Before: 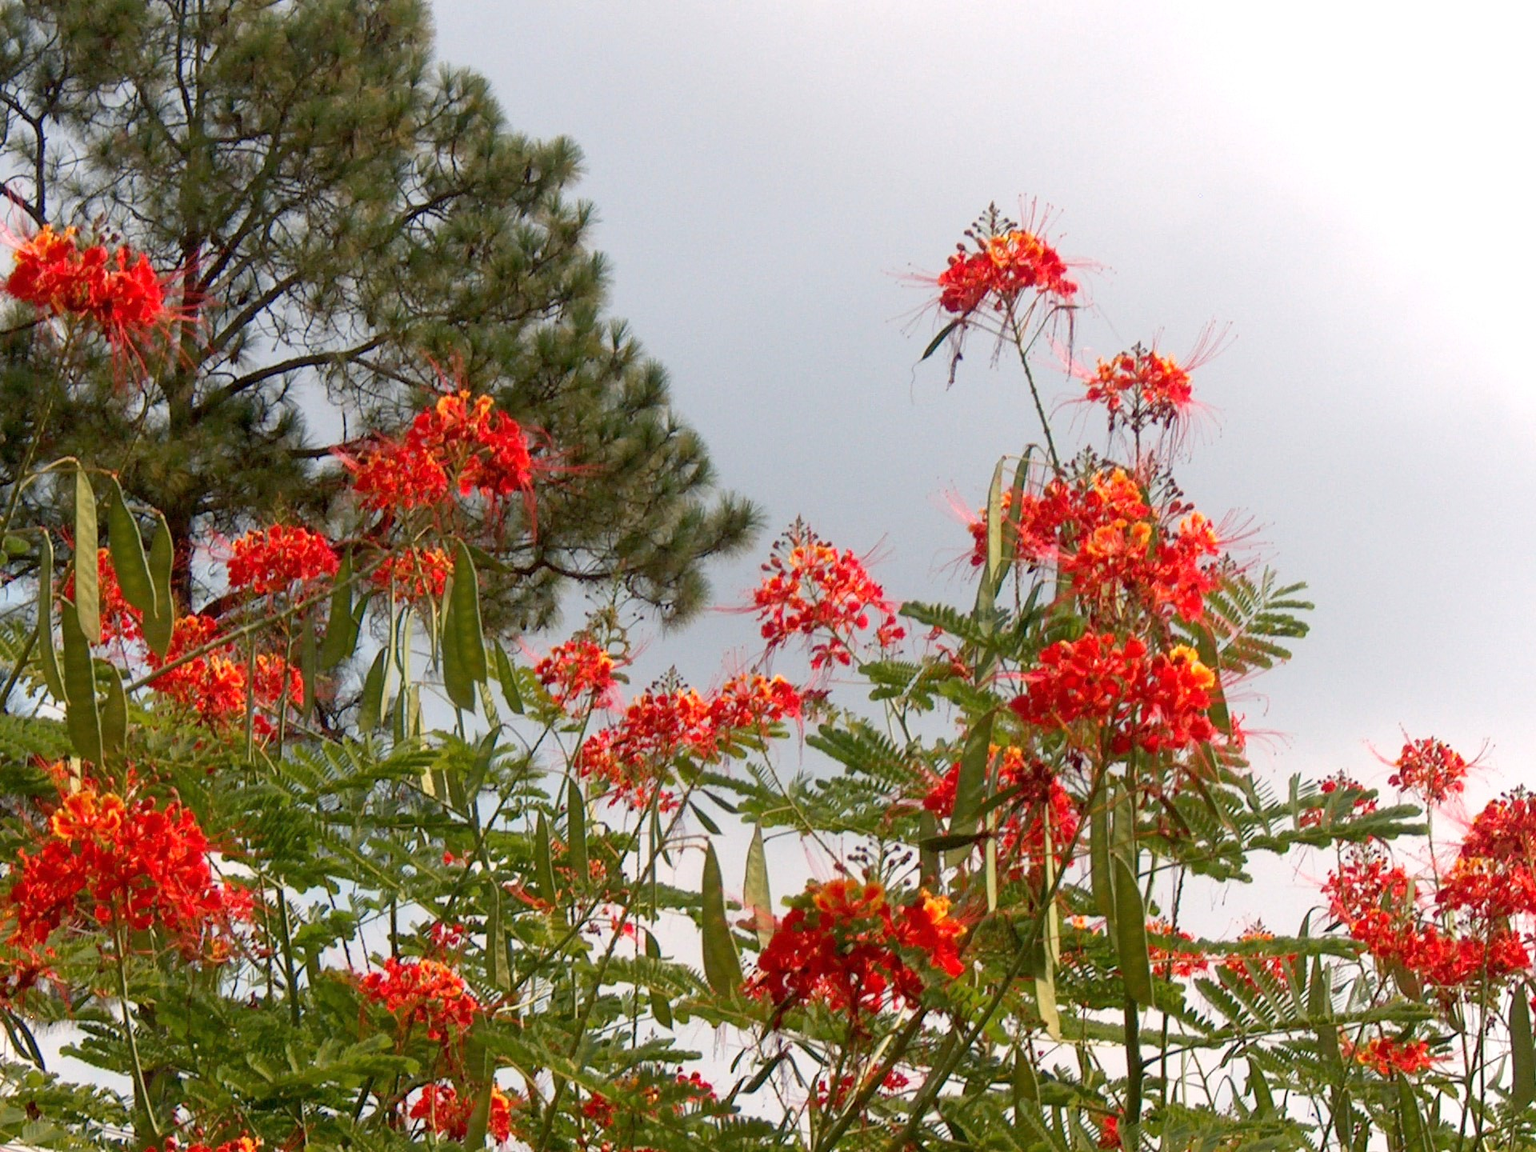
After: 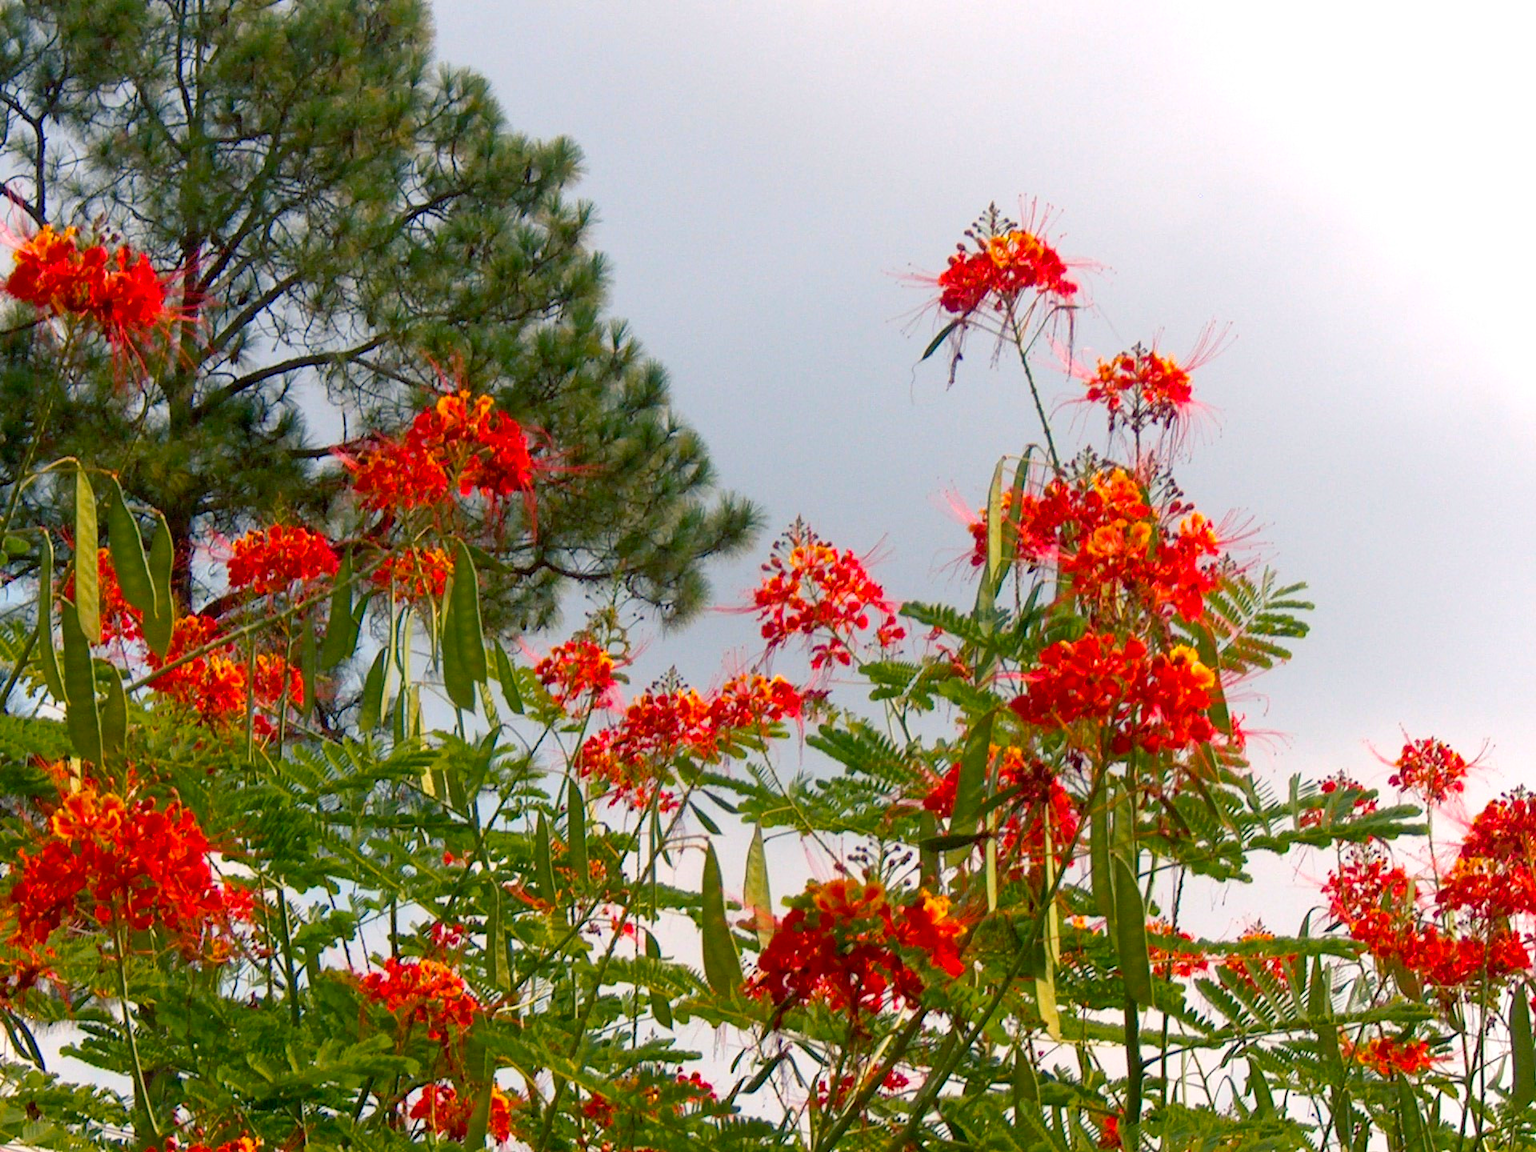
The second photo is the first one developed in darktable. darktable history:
color balance rgb: shadows lift › chroma 7.348%, shadows lift › hue 244.47°, perceptual saturation grading › global saturation 30.789%, global vibrance 20%
